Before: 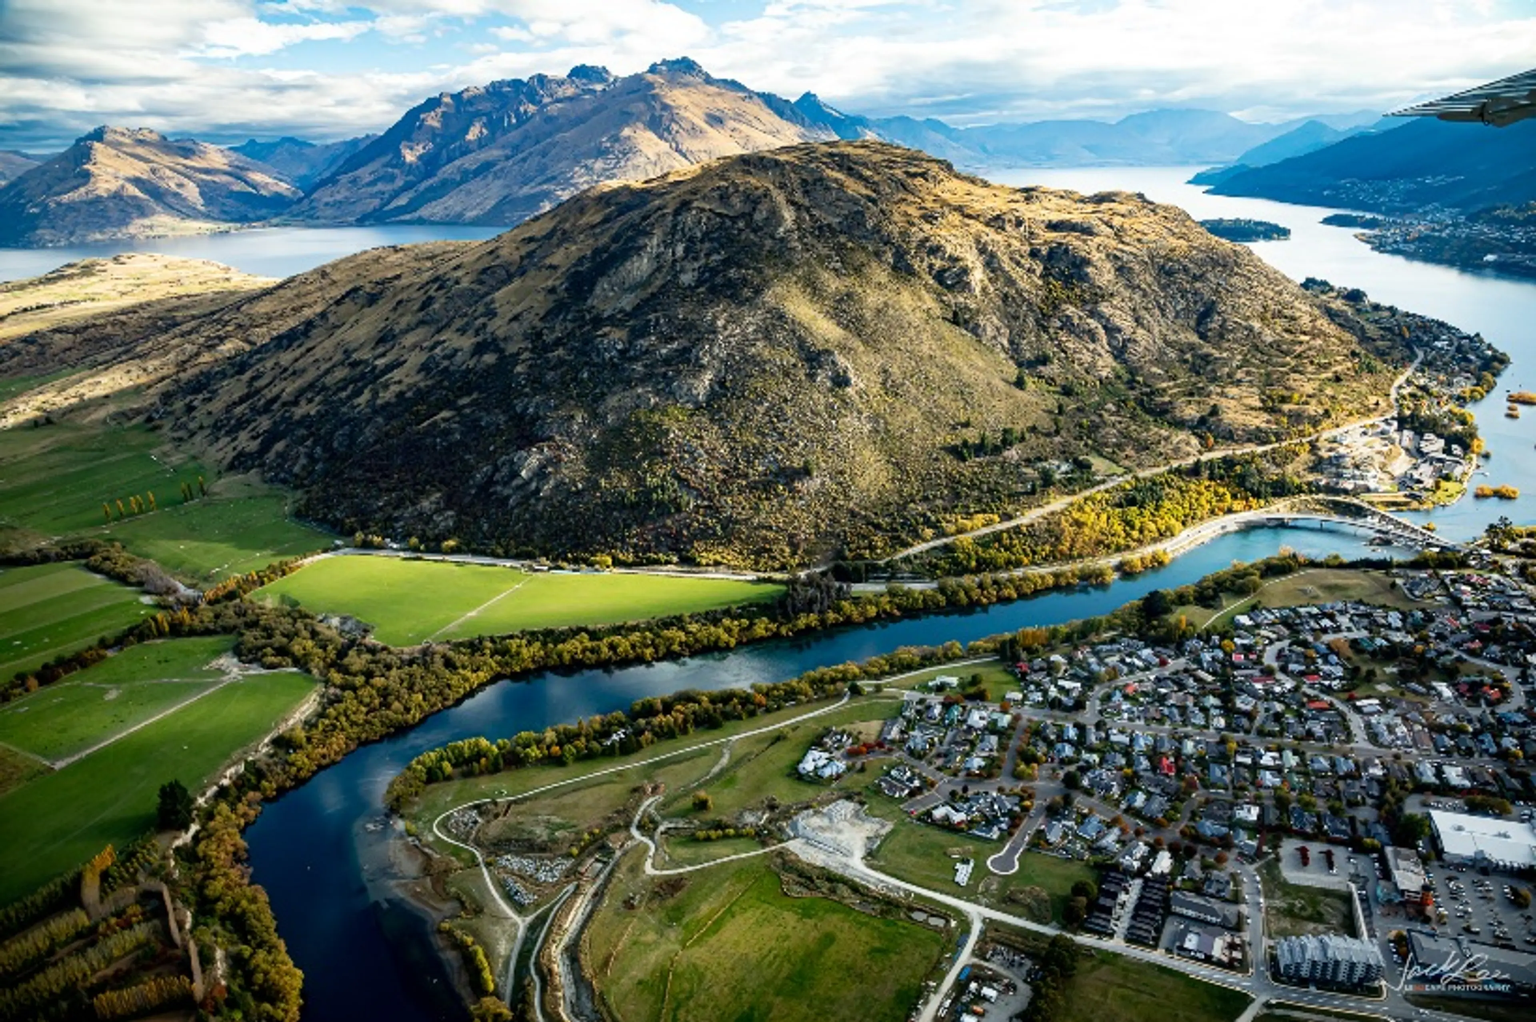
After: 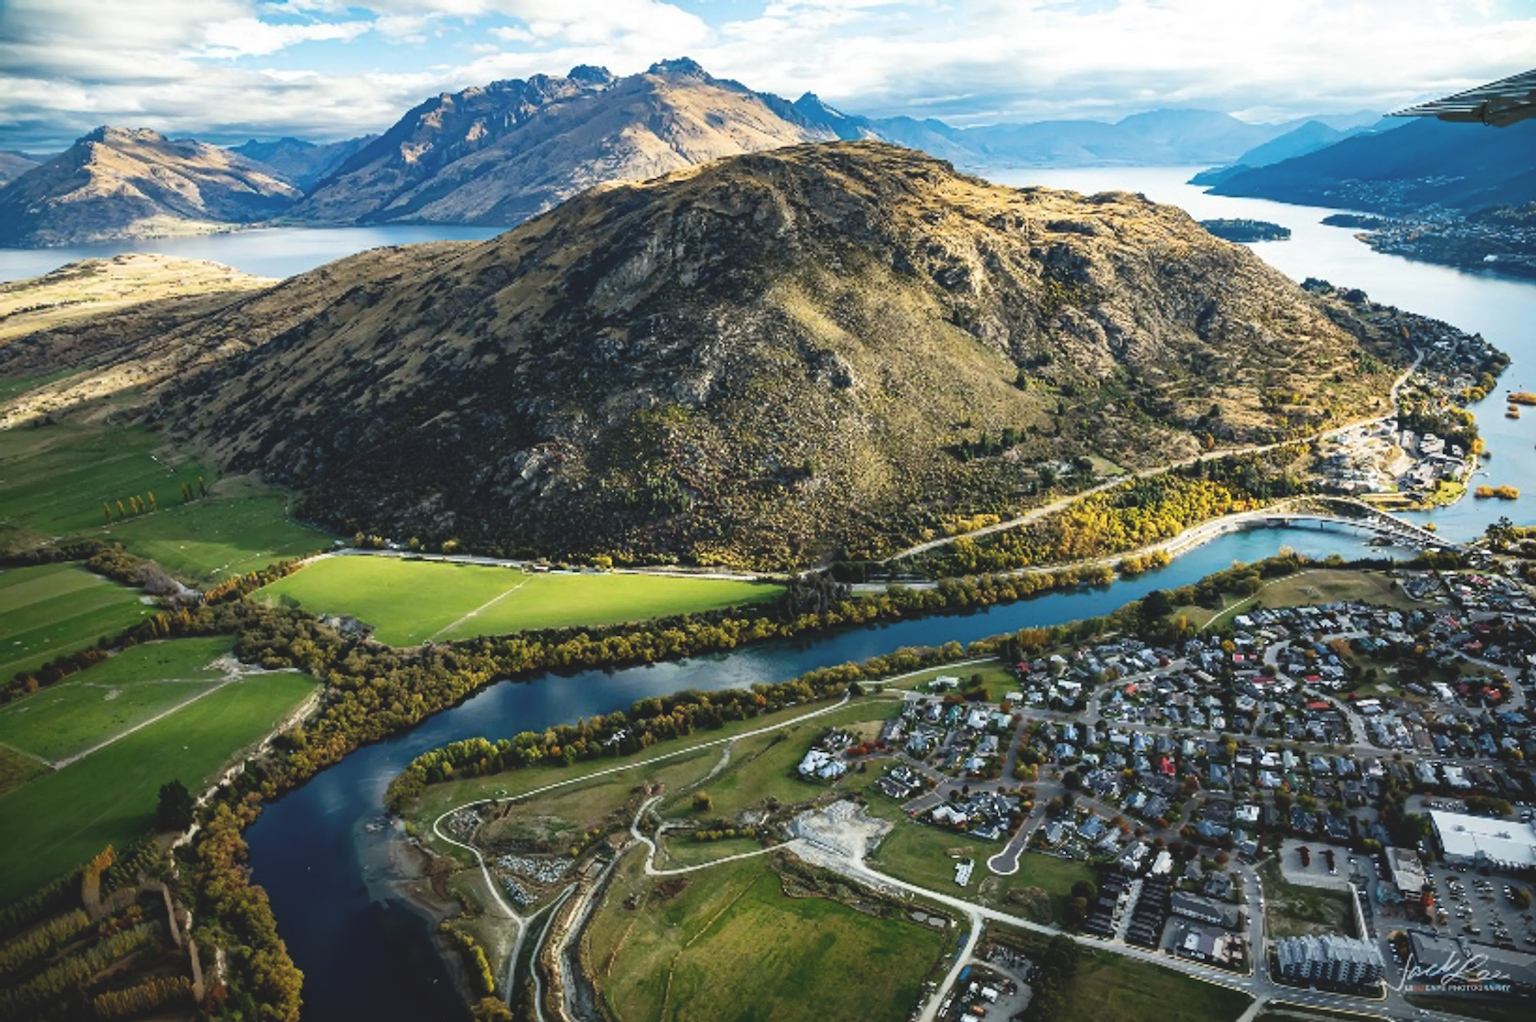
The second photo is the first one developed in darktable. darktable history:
exposure: black level correction -0.015, compensate highlight preservation false
levels: mode automatic, gray 50.8%
